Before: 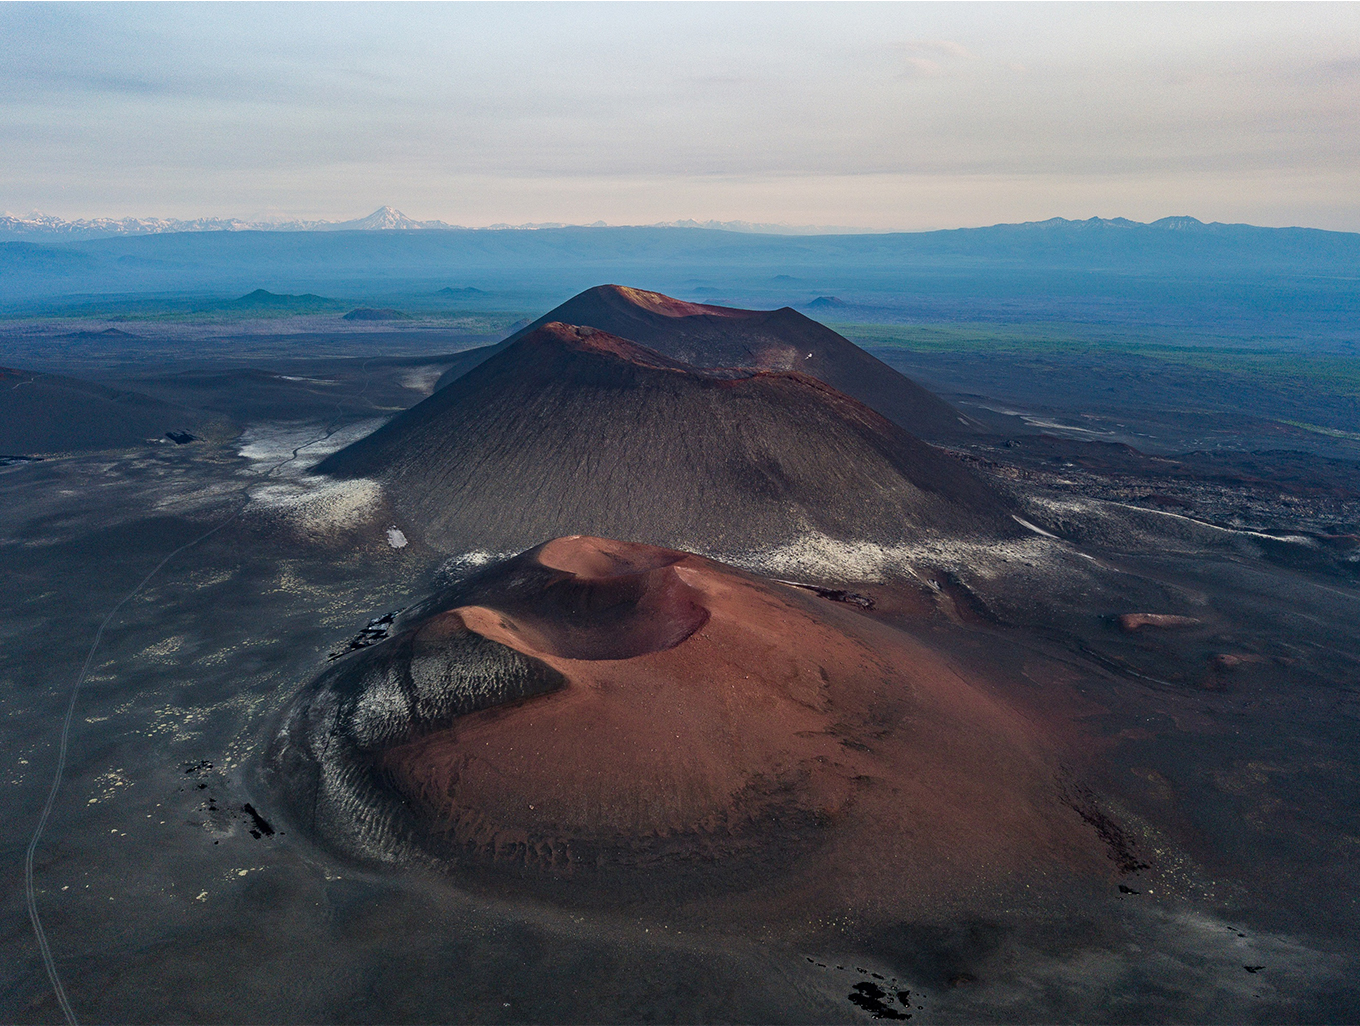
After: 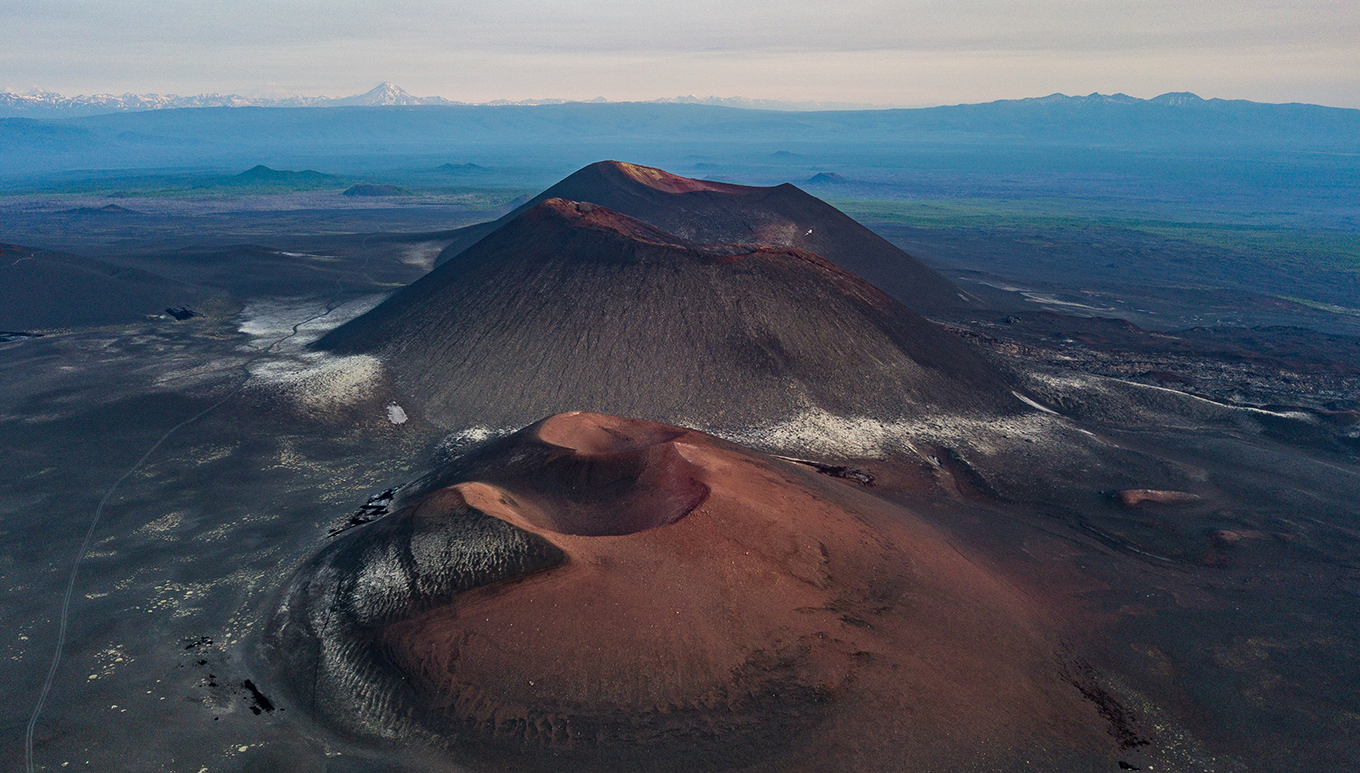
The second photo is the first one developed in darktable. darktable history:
crop and rotate: top 12.172%, bottom 12.461%
